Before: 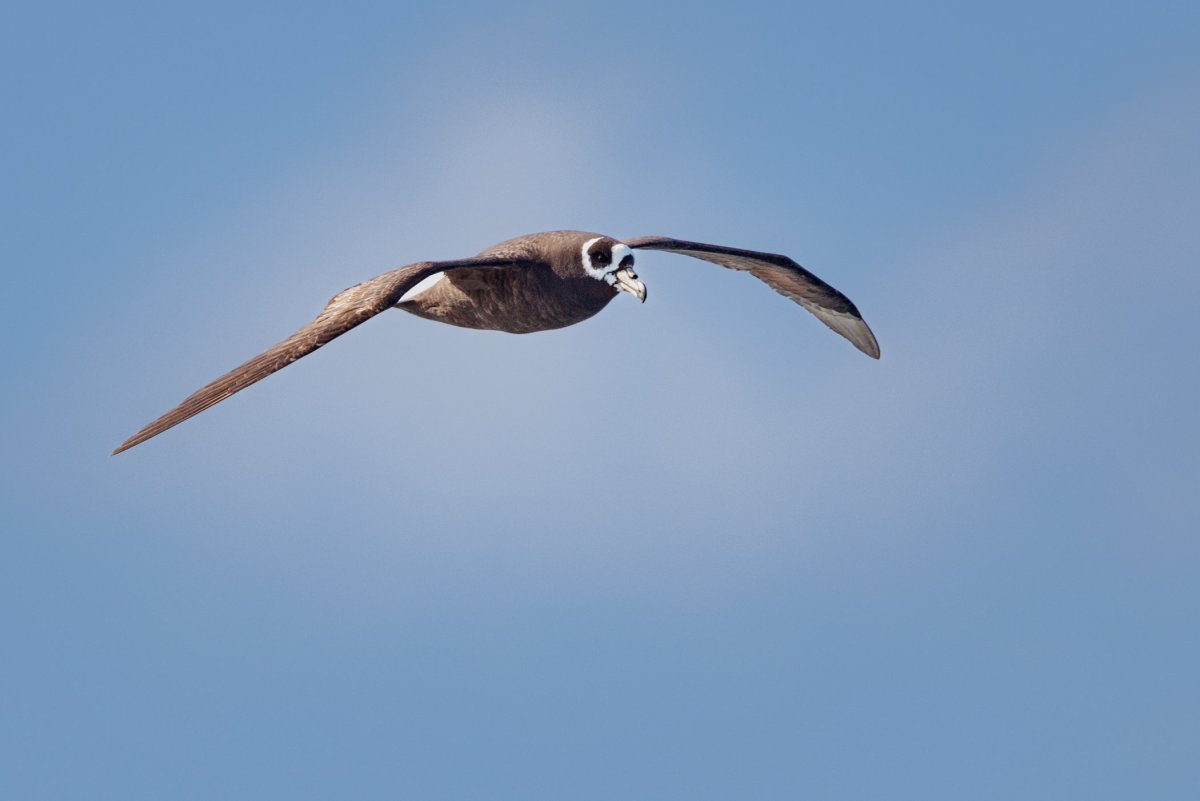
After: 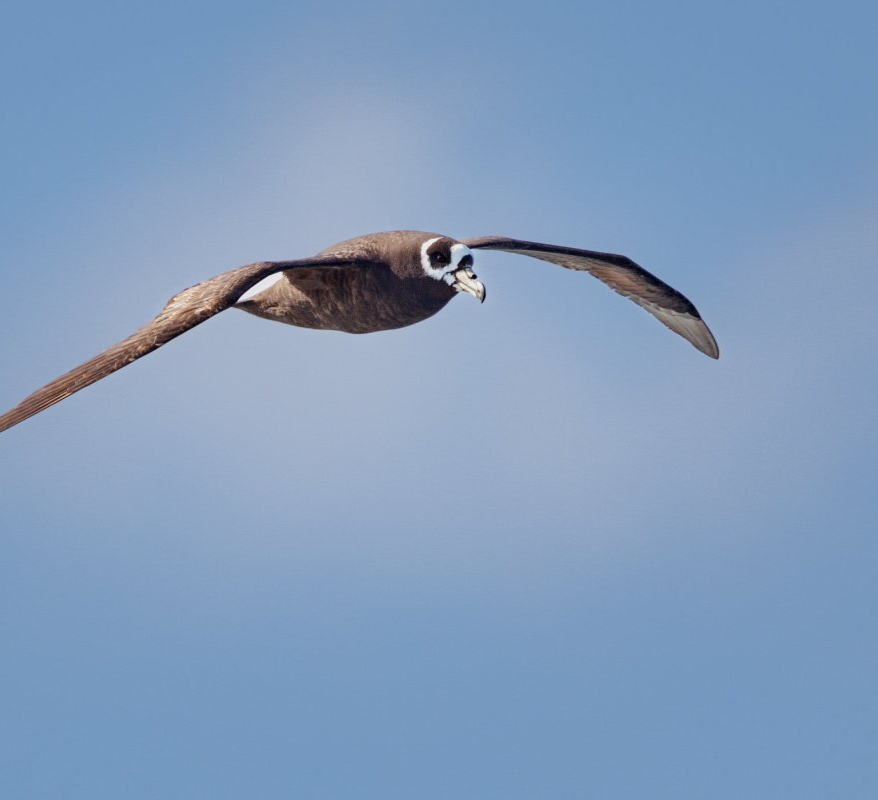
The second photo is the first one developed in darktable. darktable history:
base curve: preserve colors none
crop: left 13.443%, right 13.31%
